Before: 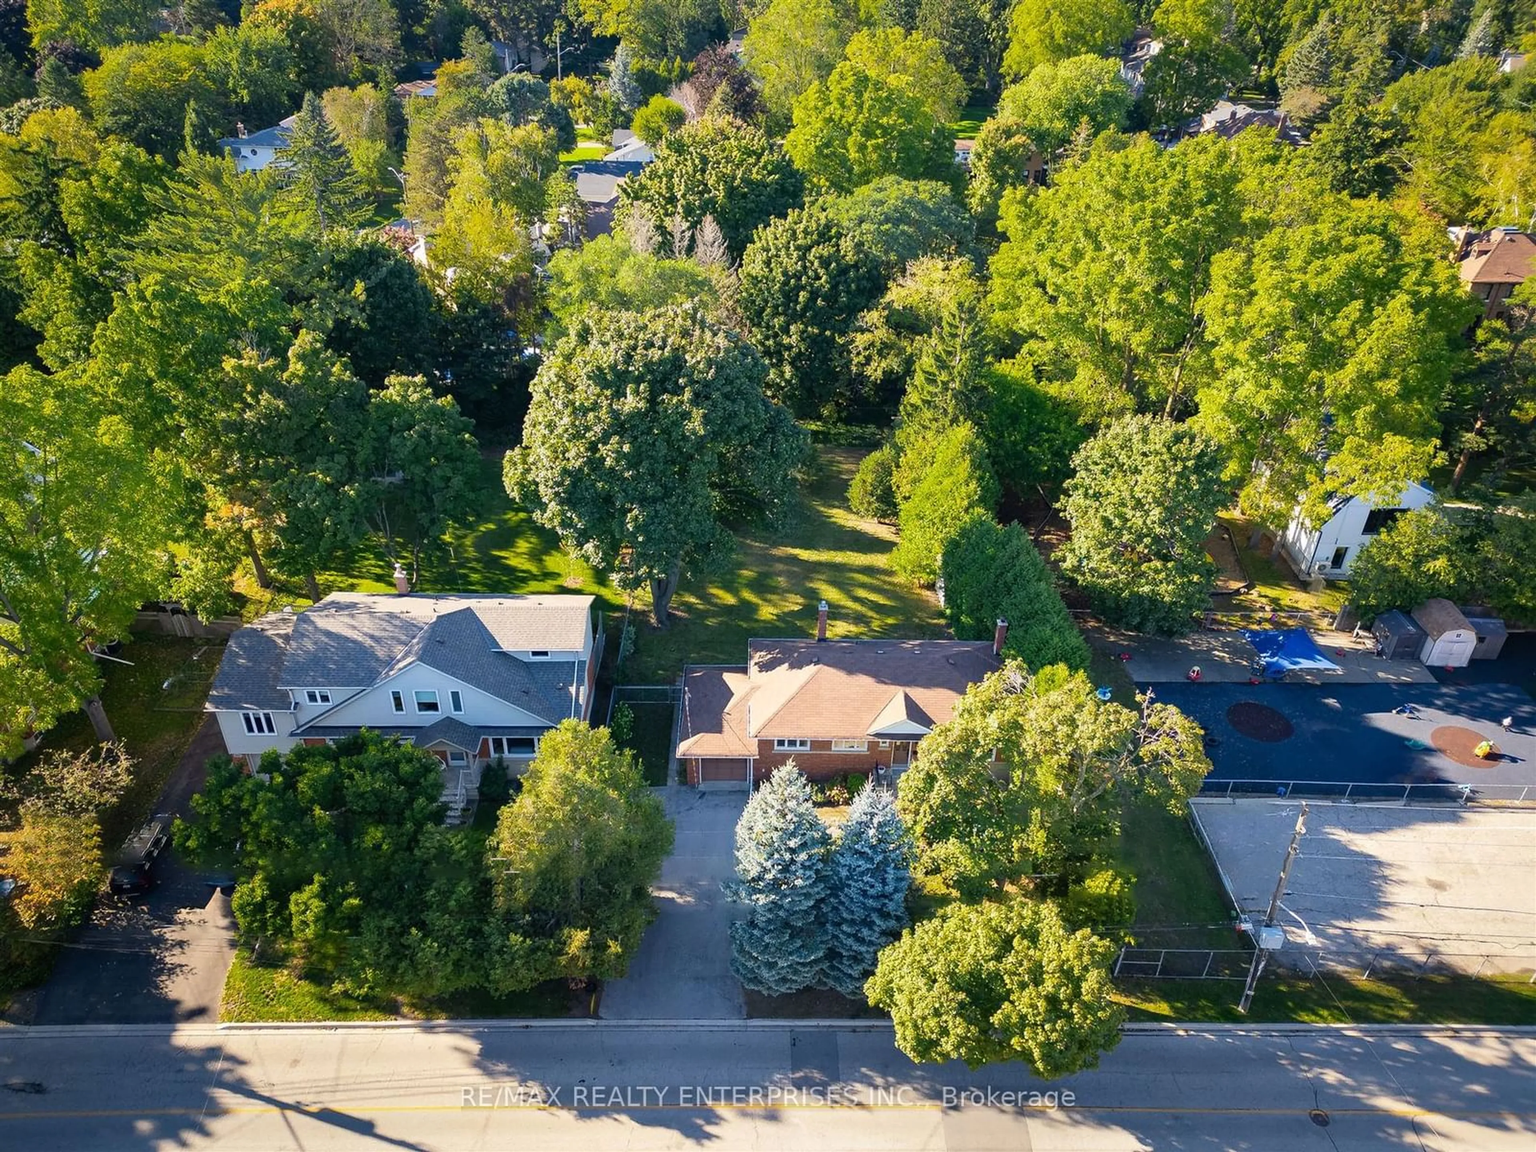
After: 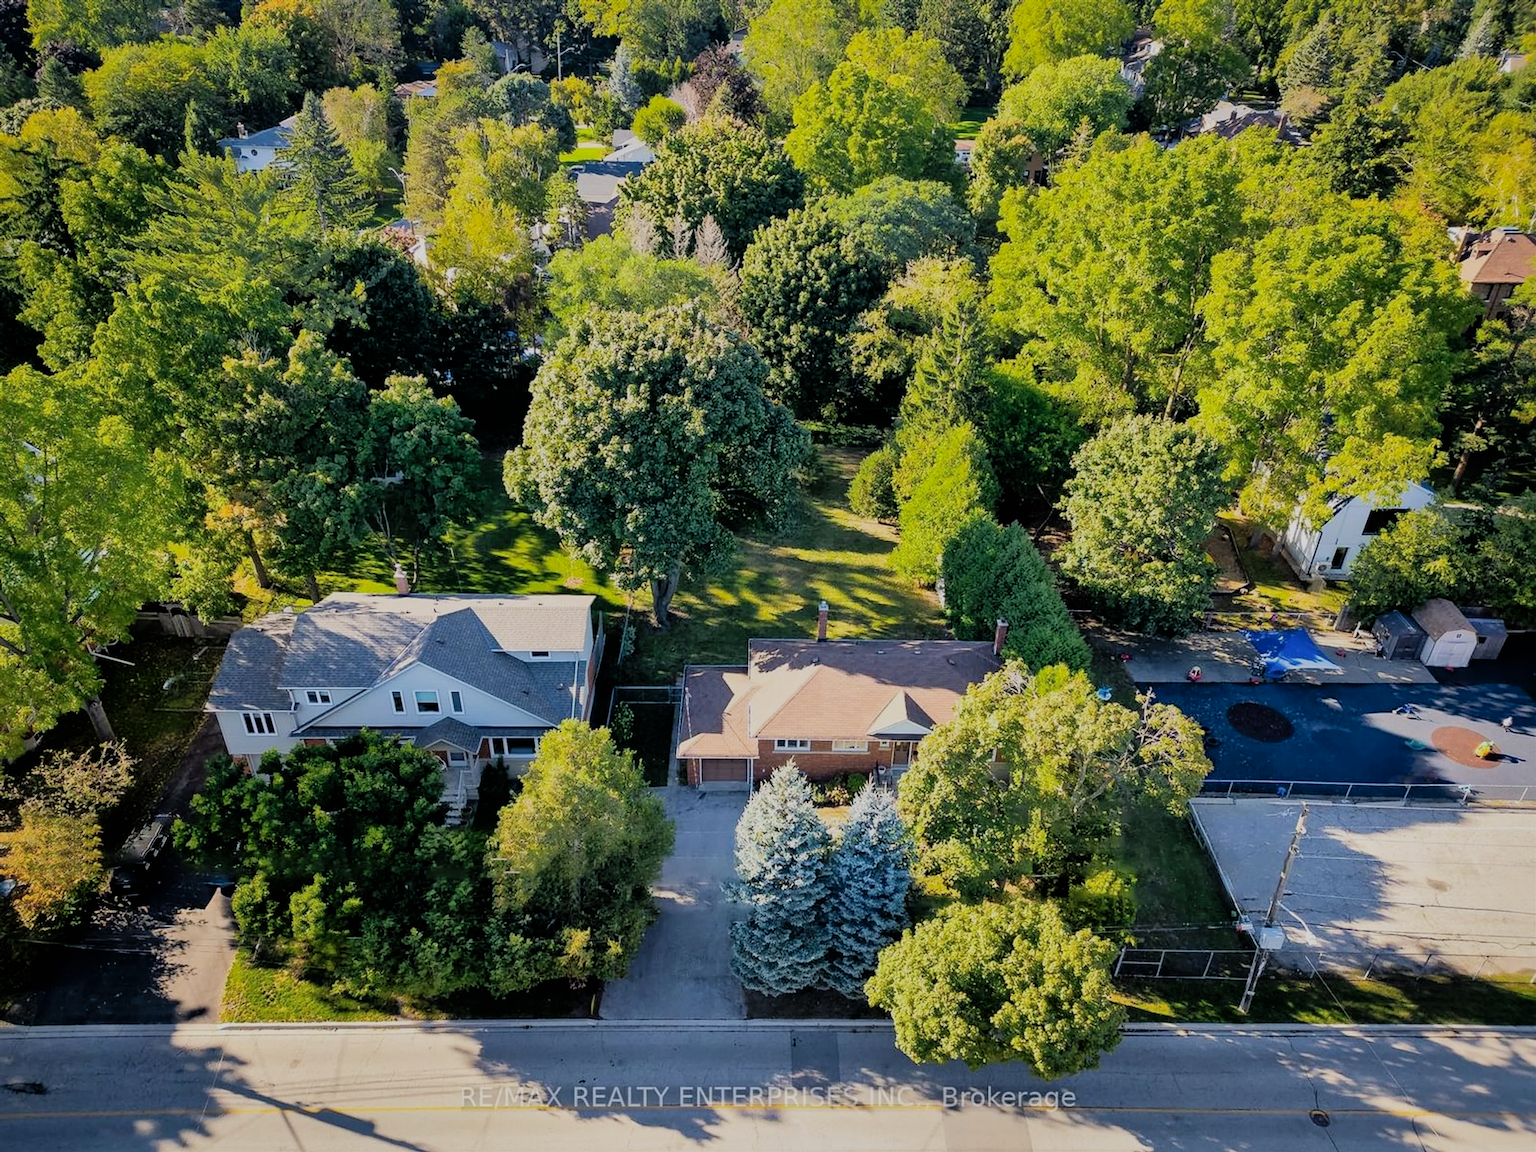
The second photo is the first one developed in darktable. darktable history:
filmic rgb: black relative exposure -5.14 EV, white relative exposure 3.98 EV, hardness 2.88, contrast 1.187, highlights saturation mix -30.27%
shadows and highlights: on, module defaults
